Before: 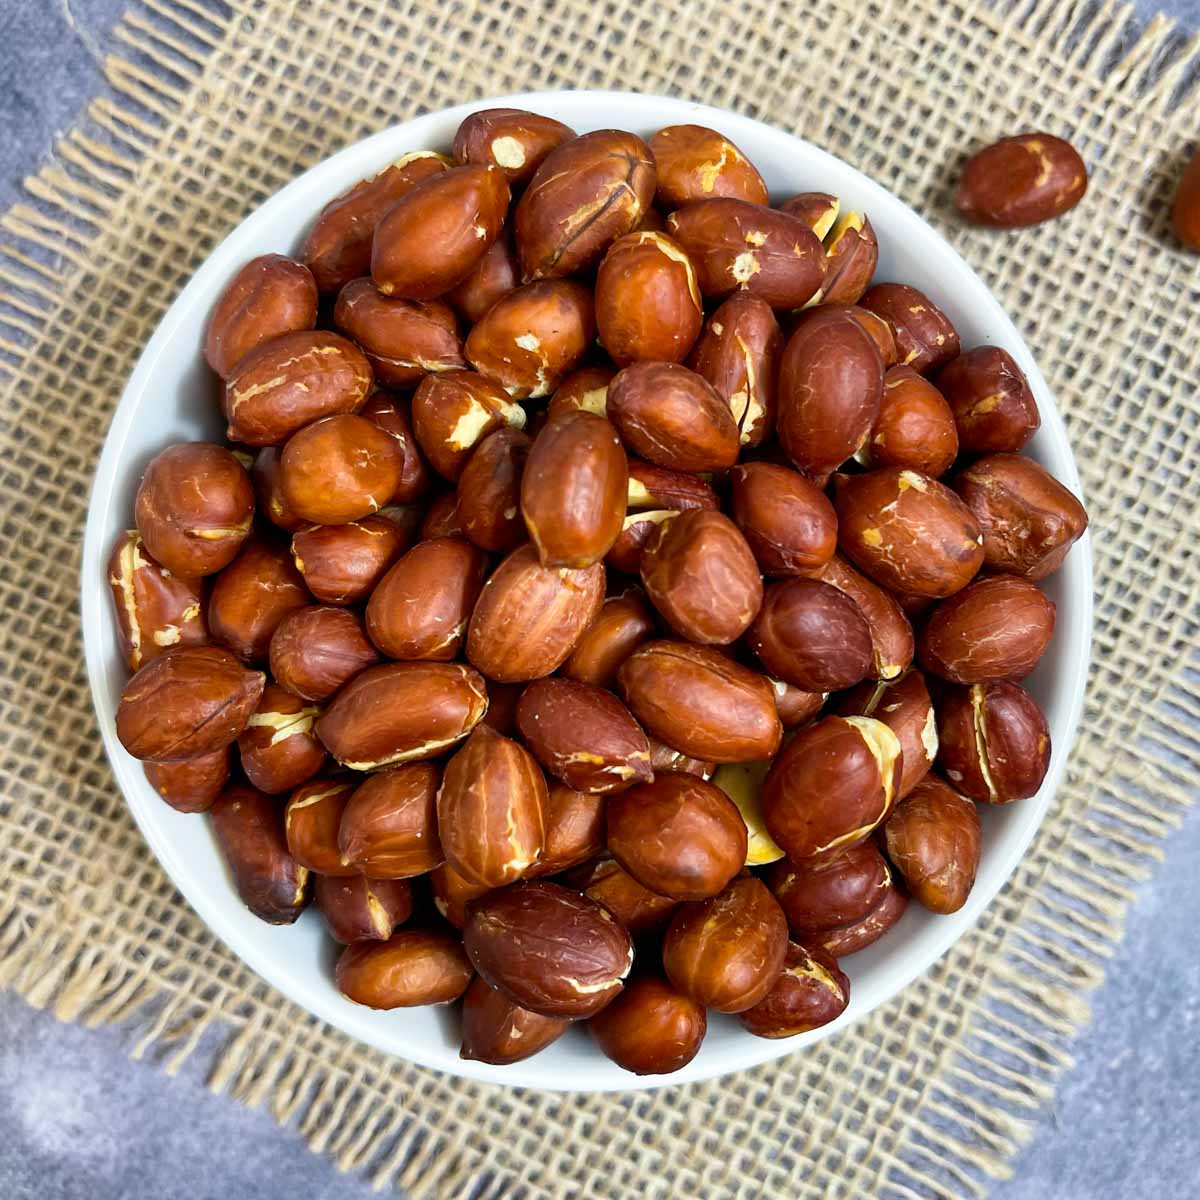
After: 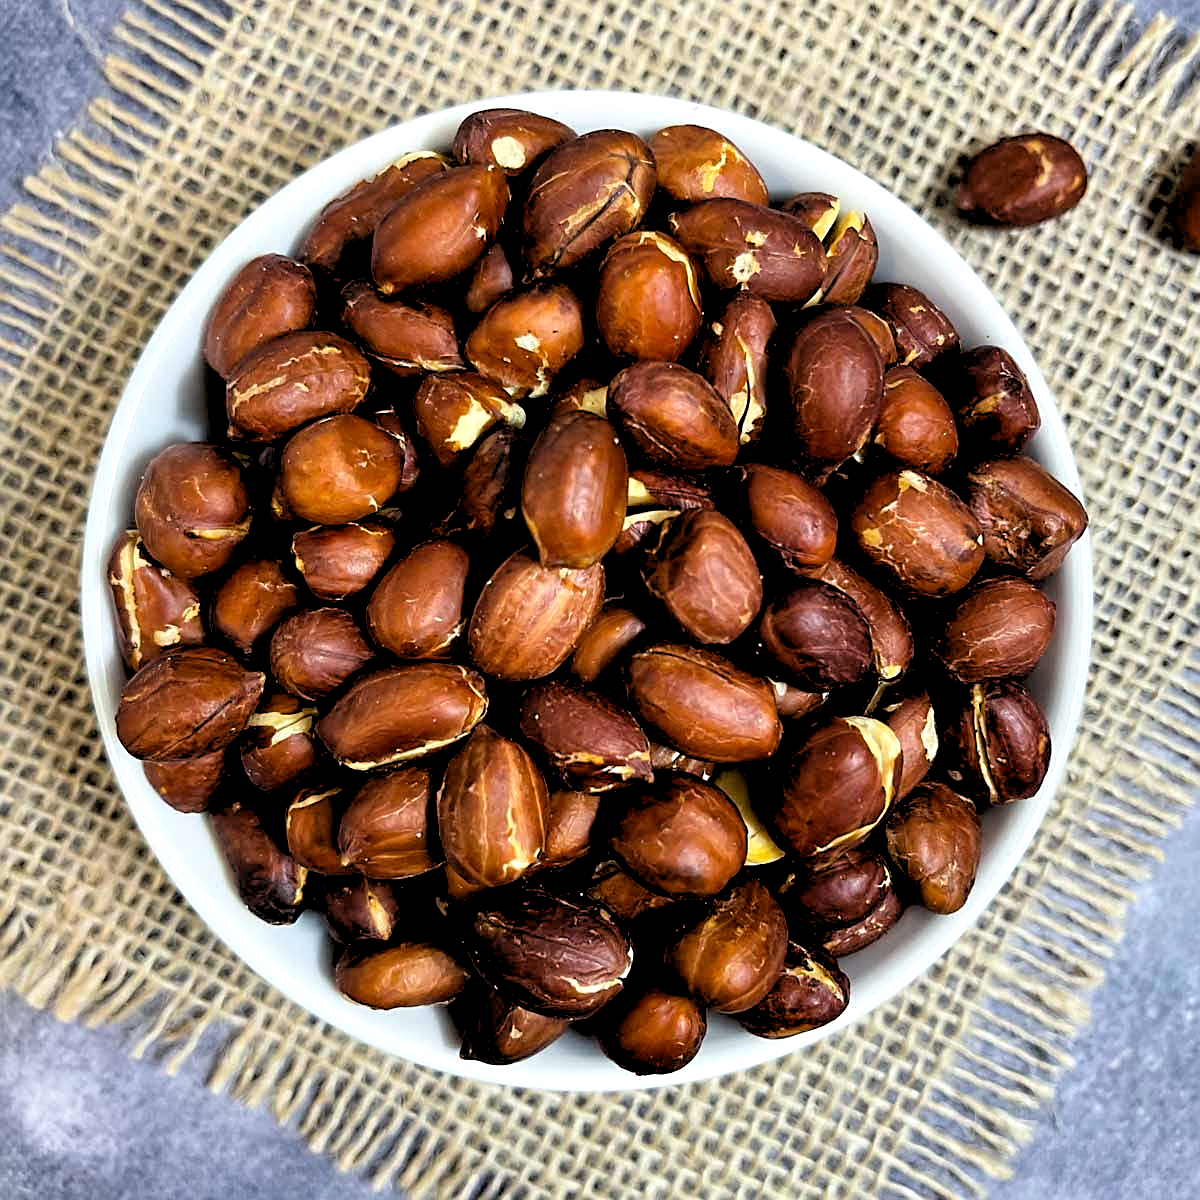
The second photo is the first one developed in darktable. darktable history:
rgb levels: levels [[0.034, 0.472, 0.904], [0, 0.5, 1], [0, 0.5, 1]]
sharpen: on, module defaults
